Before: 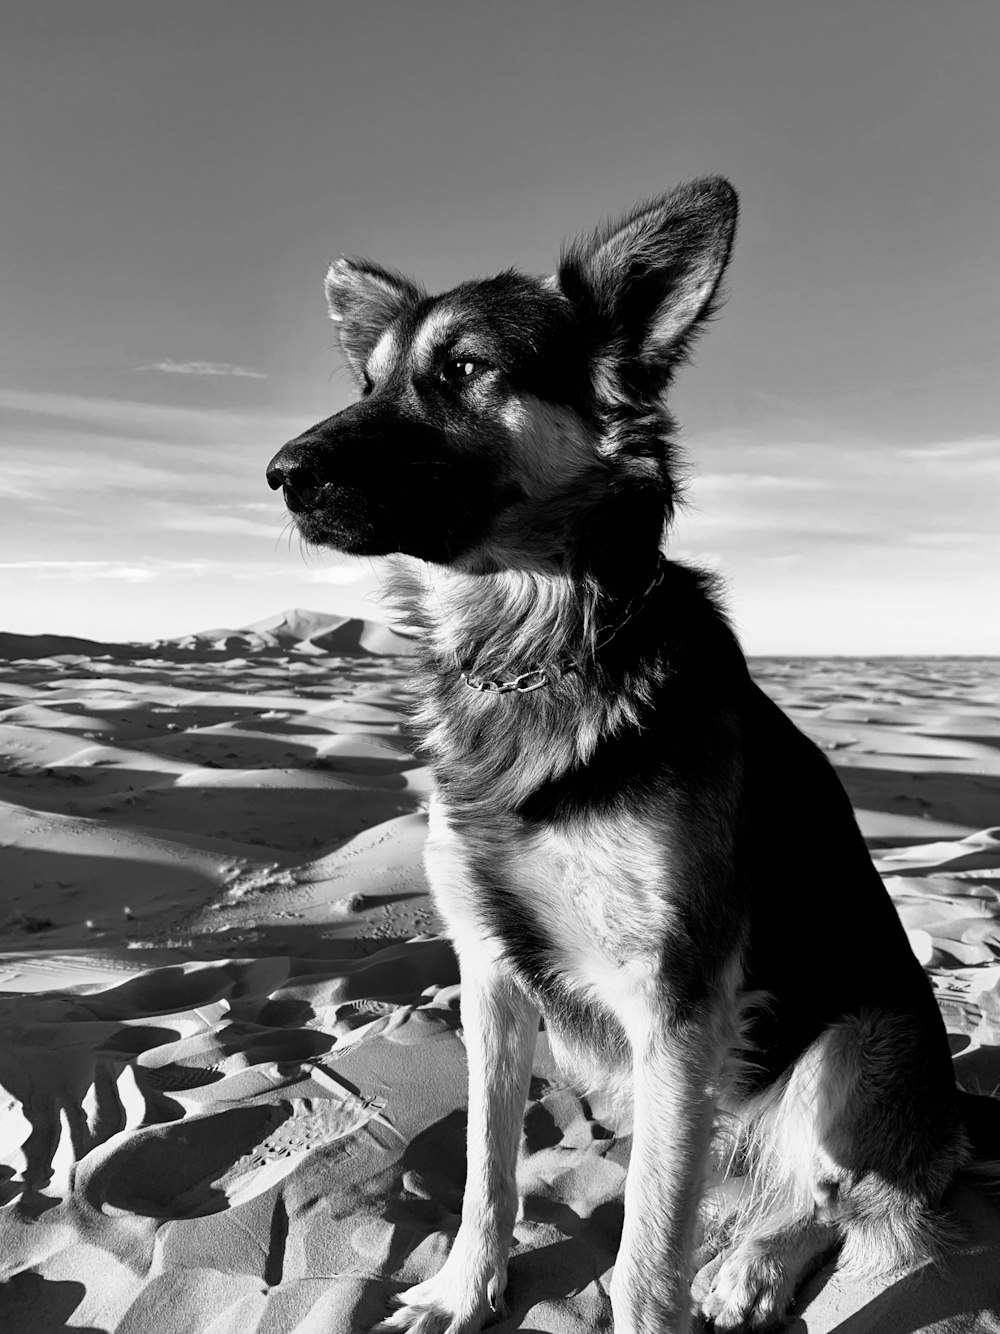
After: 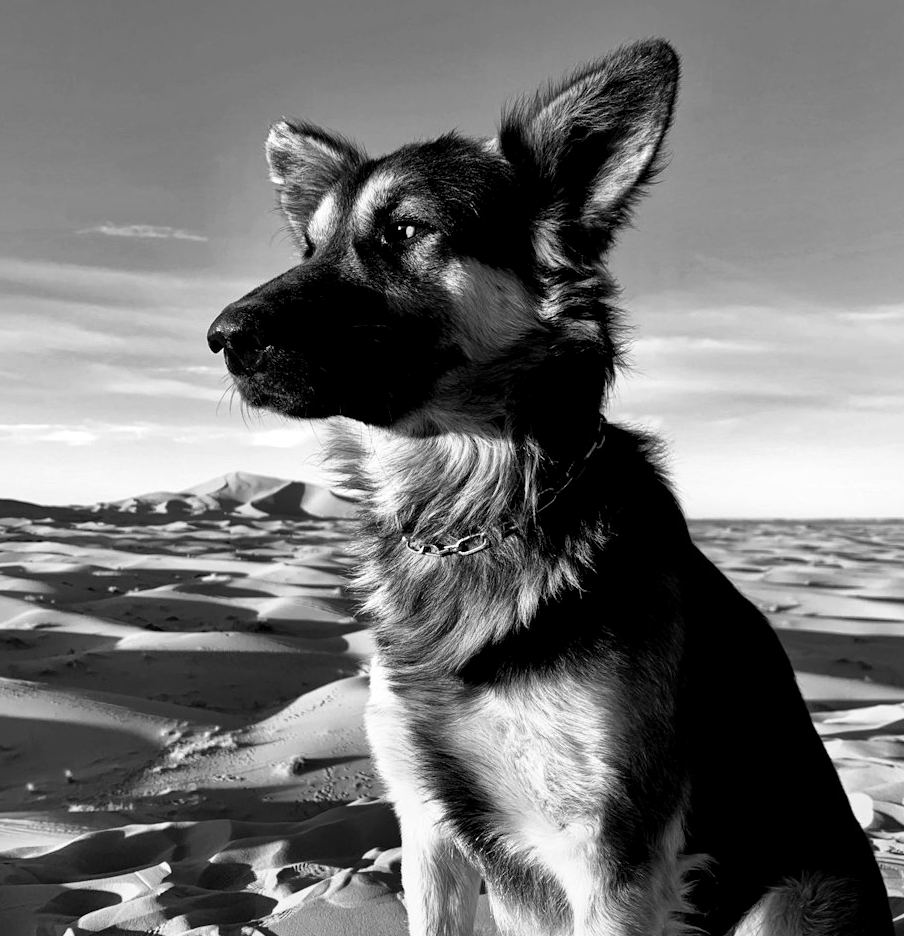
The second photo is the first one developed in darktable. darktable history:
crop: left 5.978%, top 10.336%, right 3.535%, bottom 19.372%
local contrast: mode bilateral grid, contrast 19, coarseness 50, detail 150%, midtone range 0.2
